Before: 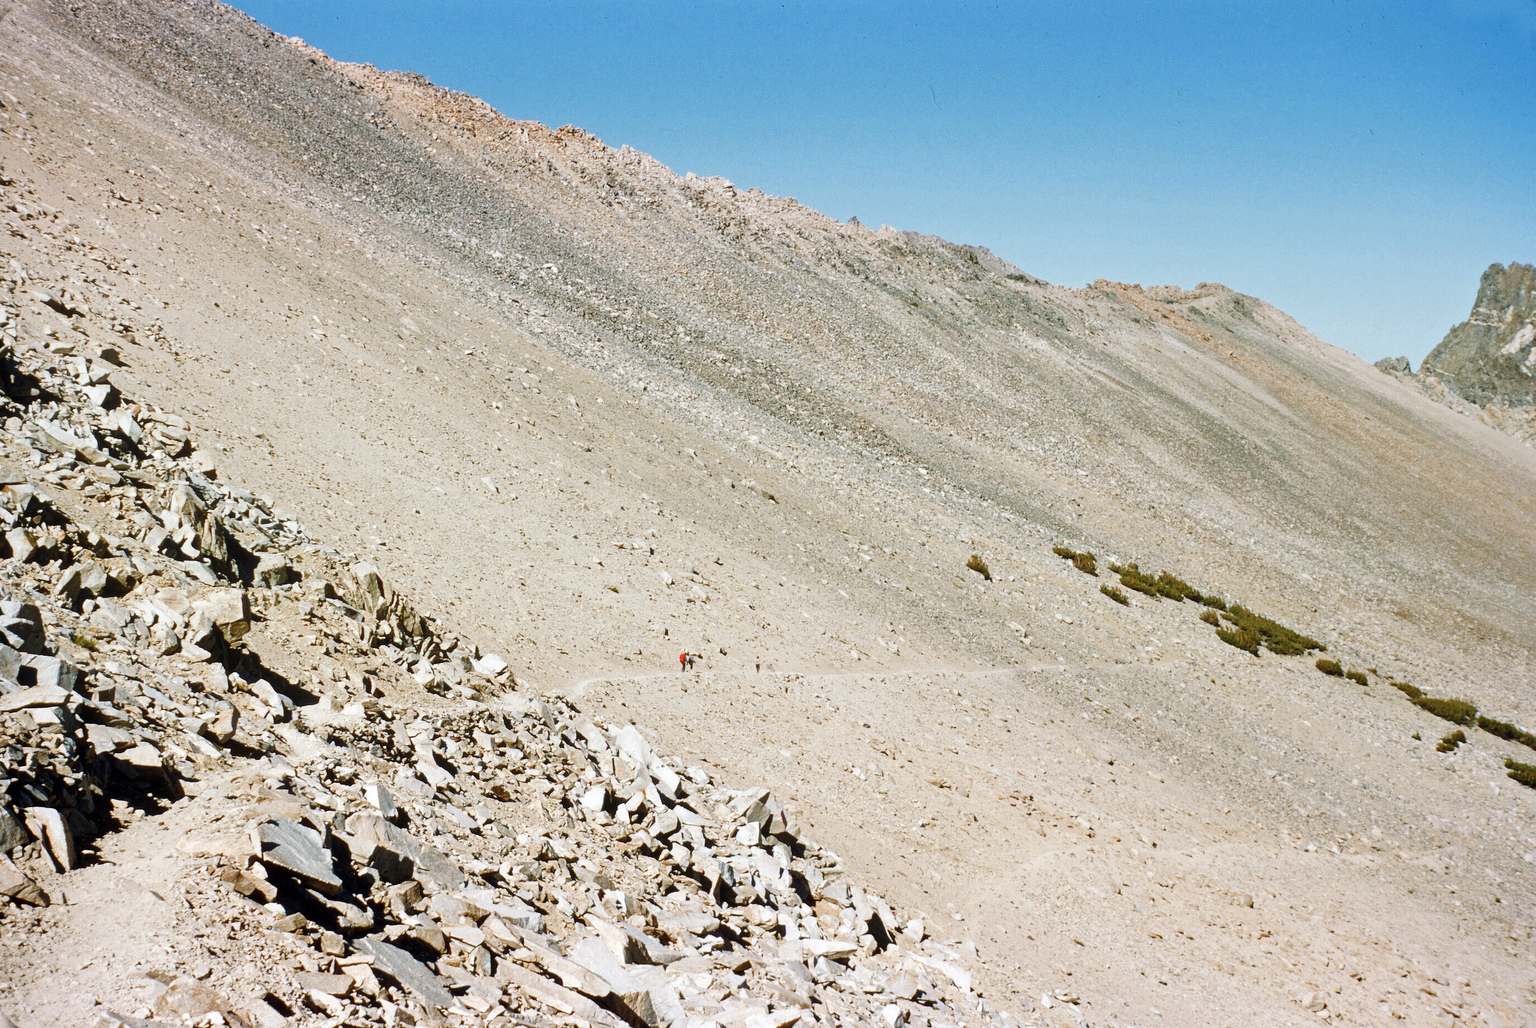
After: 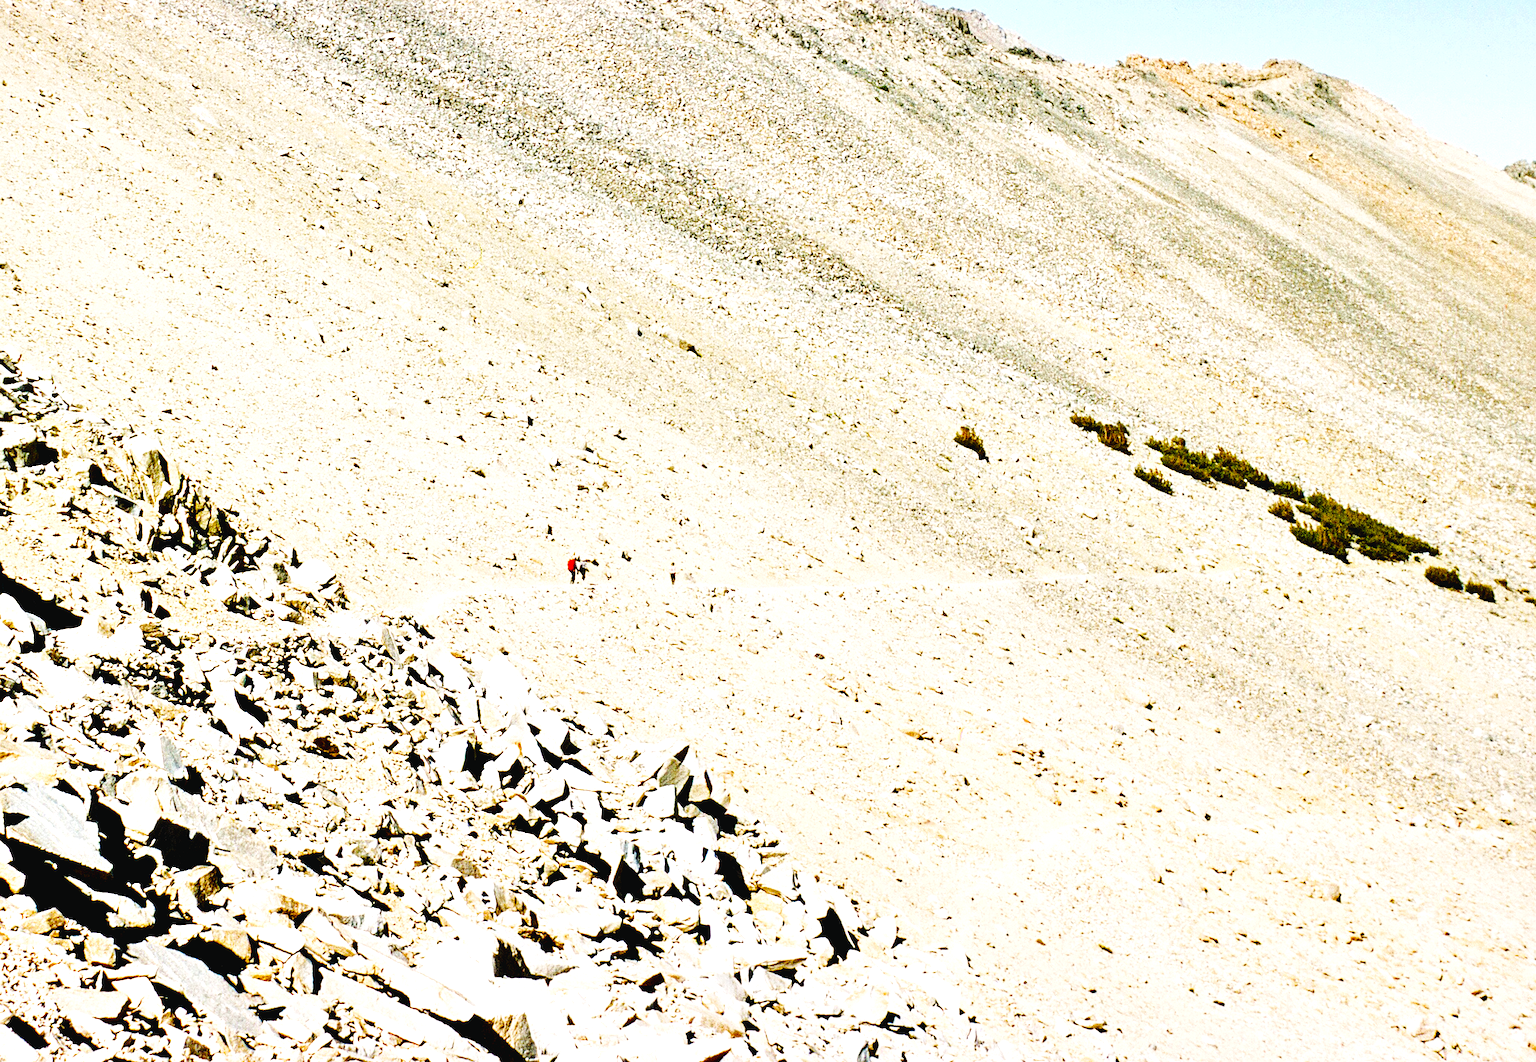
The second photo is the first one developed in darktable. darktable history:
crop: left 16.868%, top 23.298%, right 8.927%
sharpen: amount 0.215
tone equalizer: on, module defaults
exposure: black level correction 0, exposure 0.697 EV, compensate exposure bias true, compensate highlight preservation false
contrast equalizer: octaves 7, y [[0.6 ×6], [0.55 ×6], [0 ×6], [0 ×6], [0 ×6]]
color balance rgb: shadows lift › chroma 1.048%, shadows lift › hue 215.71°, highlights gain › chroma 2.089%, highlights gain › hue 75.05°, global offset › luminance 0.482%, global offset › hue 169.5°, perceptual saturation grading › global saturation 19.14%, global vibrance 20%
base curve: curves: ch0 [(0, 0) (0.036, 0.025) (0.121, 0.166) (0.206, 0.329) (0.605, 0.79) (1, 1)], preserve colors none
